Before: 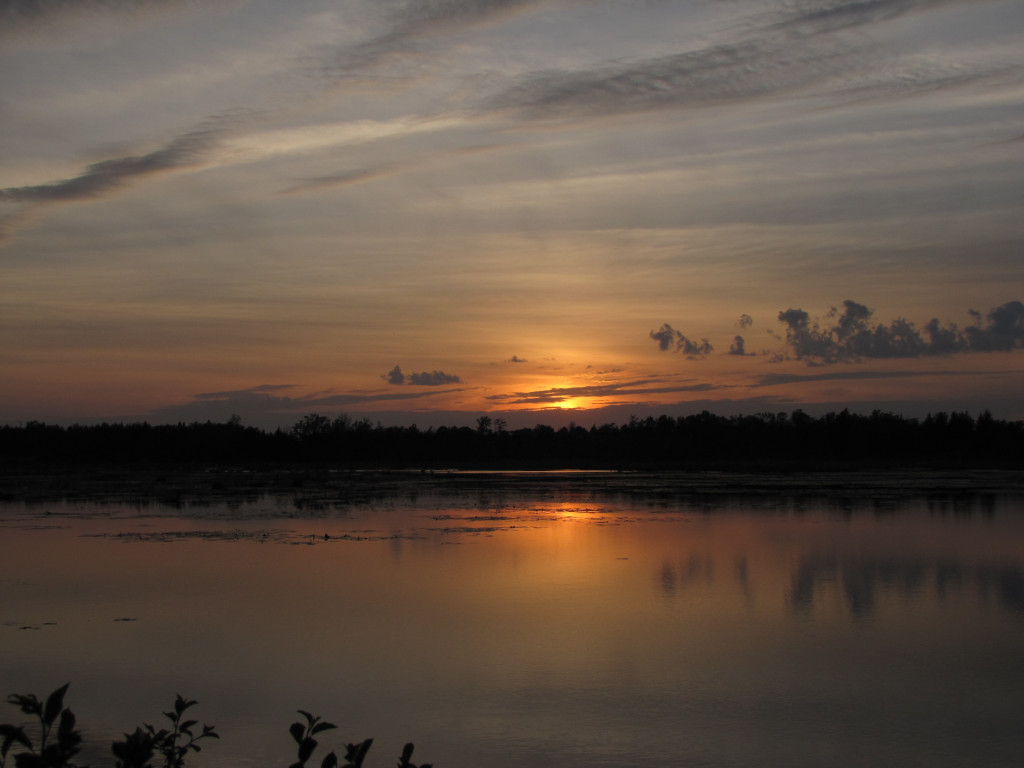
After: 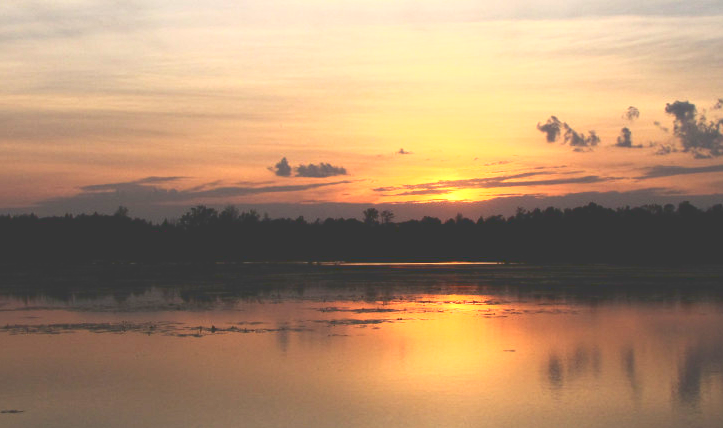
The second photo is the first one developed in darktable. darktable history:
crop: left 11.068%, top 27.106%, right 18.28%, bottom 17.124%
base curve: curves: ch0 [(0, 0.036) (0.007, 0.037) (0.604, 0.887) (1, 1)]
exposure: black level correction 0, exposure 0.698 EV, compensate exposure bias true, compensate highlight preservation false
